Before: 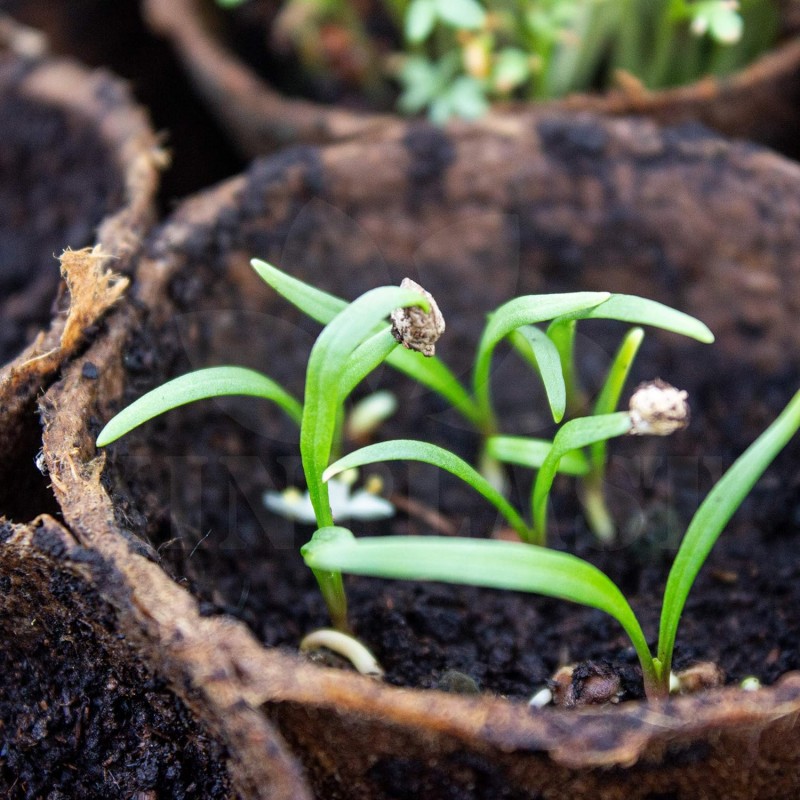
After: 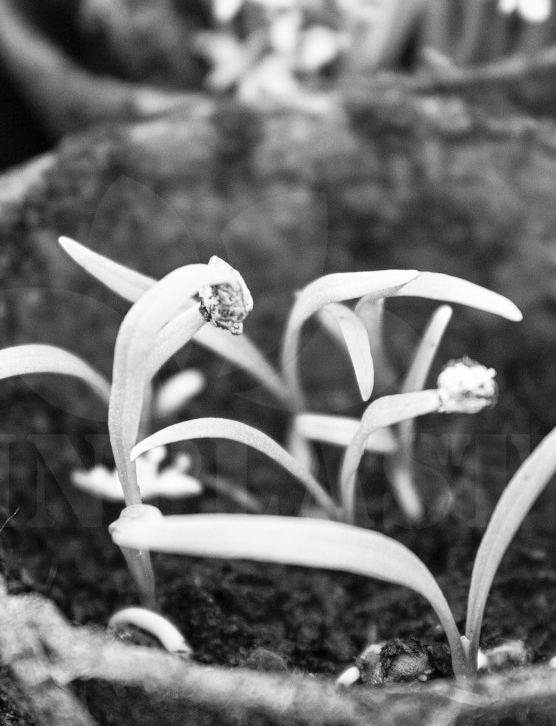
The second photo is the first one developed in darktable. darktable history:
contrast brightness saturation: contrast 0.2, brightness 0.2, saturation 0.8
crop and rotate: left 24.034%, top 2.838%, right 6.406%, bottom 6.299%
monochrome: a 32, b 64, size 2.3, highlights 1
